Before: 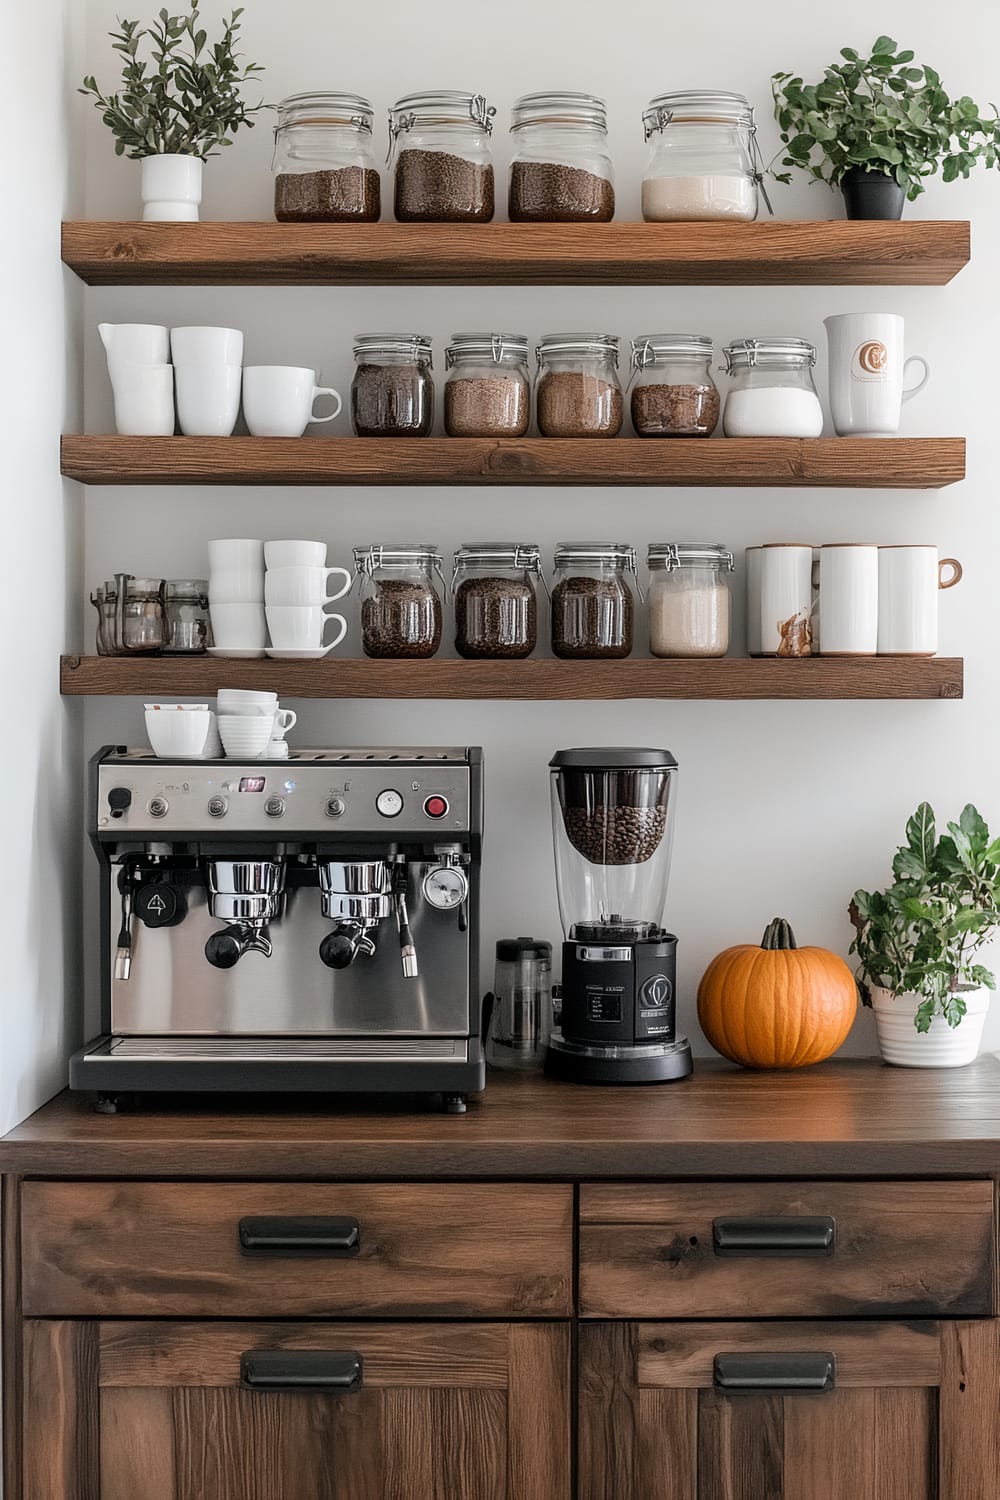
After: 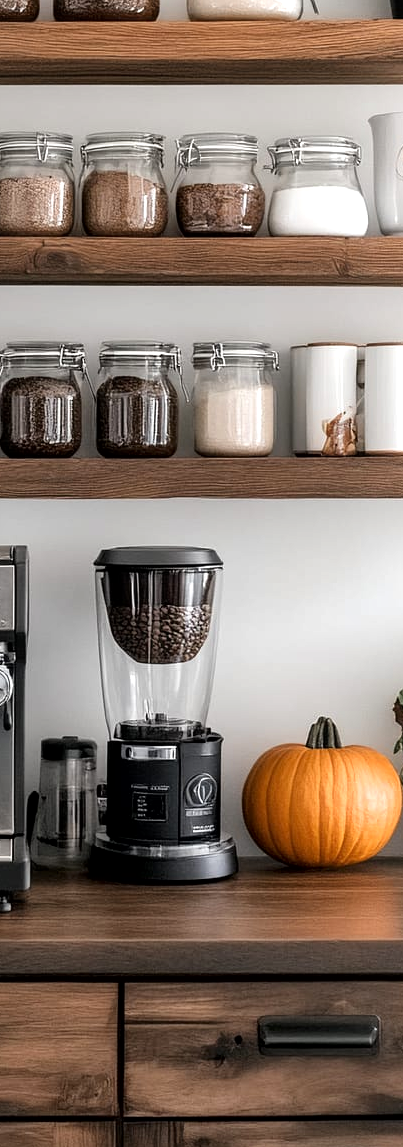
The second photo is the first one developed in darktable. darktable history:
crop: left 45.54%, top 13.453%, right 14.105%, bottom 10.023%
tone equalizer: -8 EV -0.438 EV, -7 EV -0.365 EV, -6 EV -0.314 EV, -5 EV -0.208 EV, -3 EV 0.191 EV, -2 EV 0.361 EV, -1 EV 0.394 EV, +0 EV 0.446 EV
local contrast: mode bilateral grid, contrast 21, coarseness 51, detail 131%, midtone range 0.2
